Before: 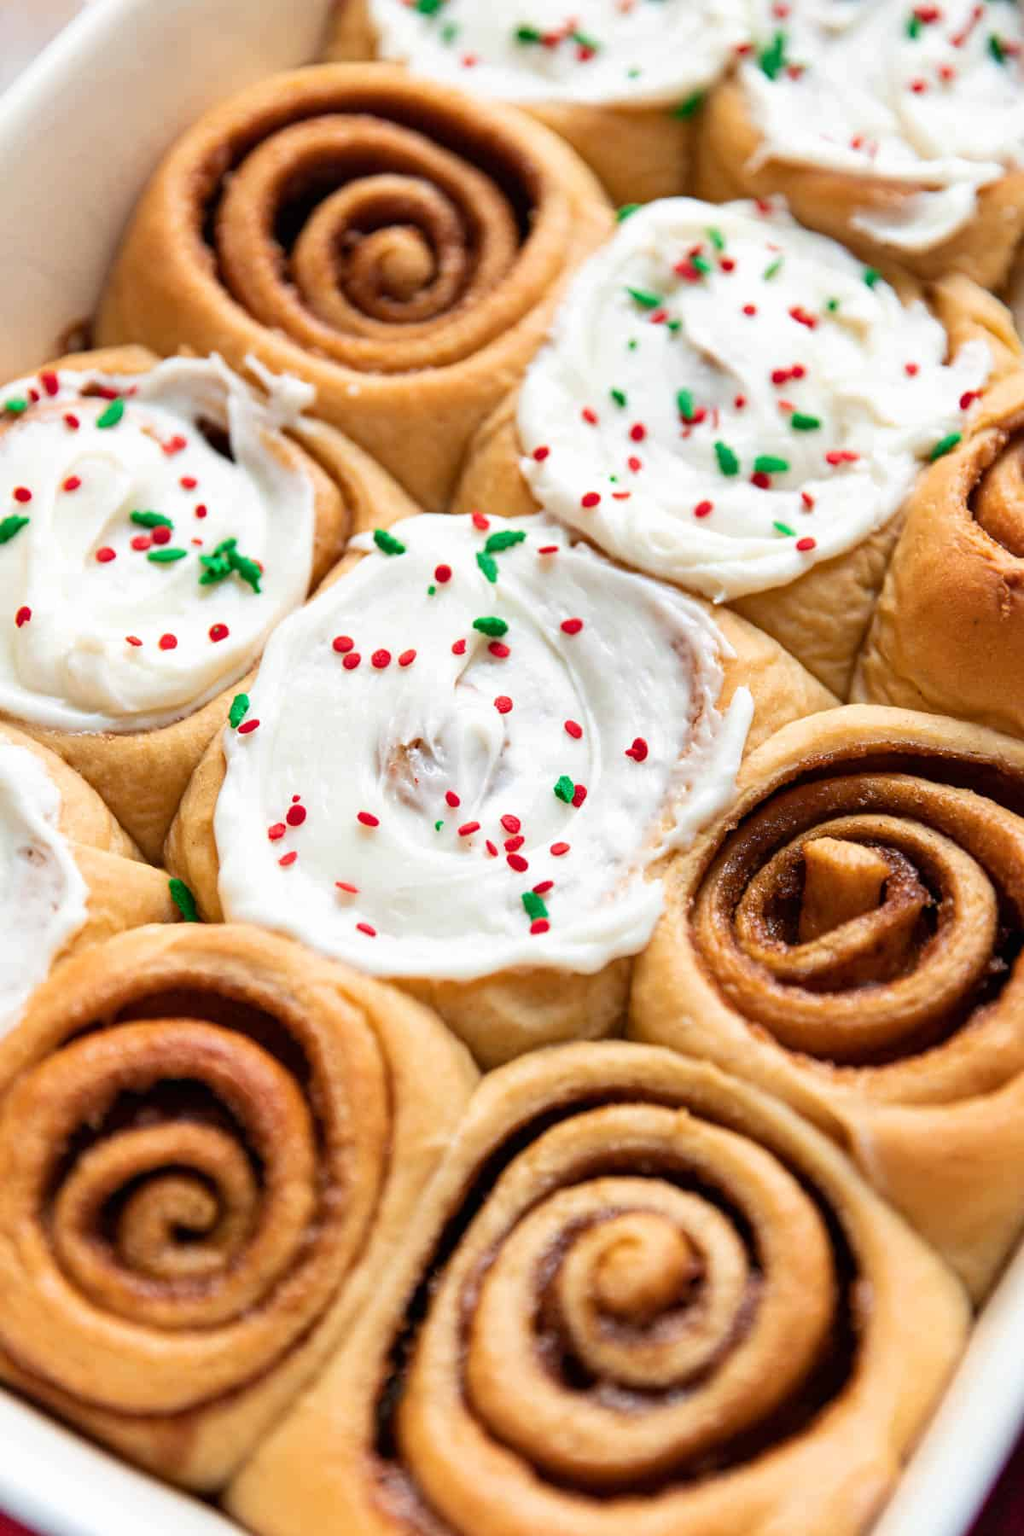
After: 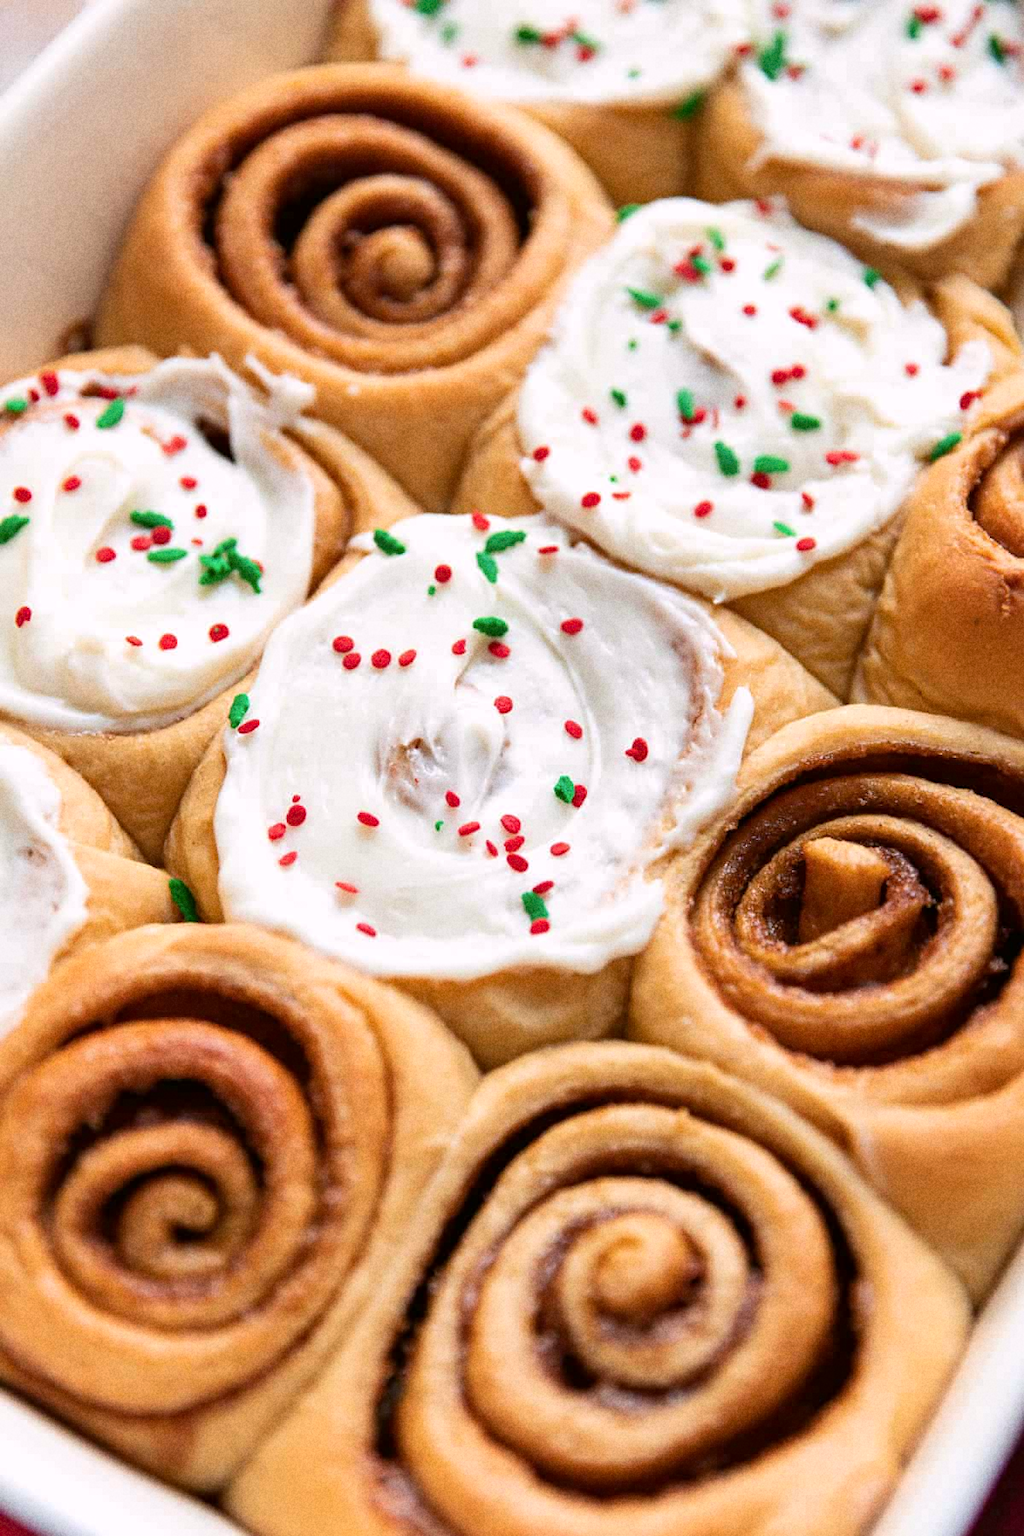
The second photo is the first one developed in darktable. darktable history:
color correction: highlights a* 3.12, highlights b* -1.55, shadows a* -0.101, shadows b* 2.52, saturation 0.98
grain: coarseness 22.88 ISO
